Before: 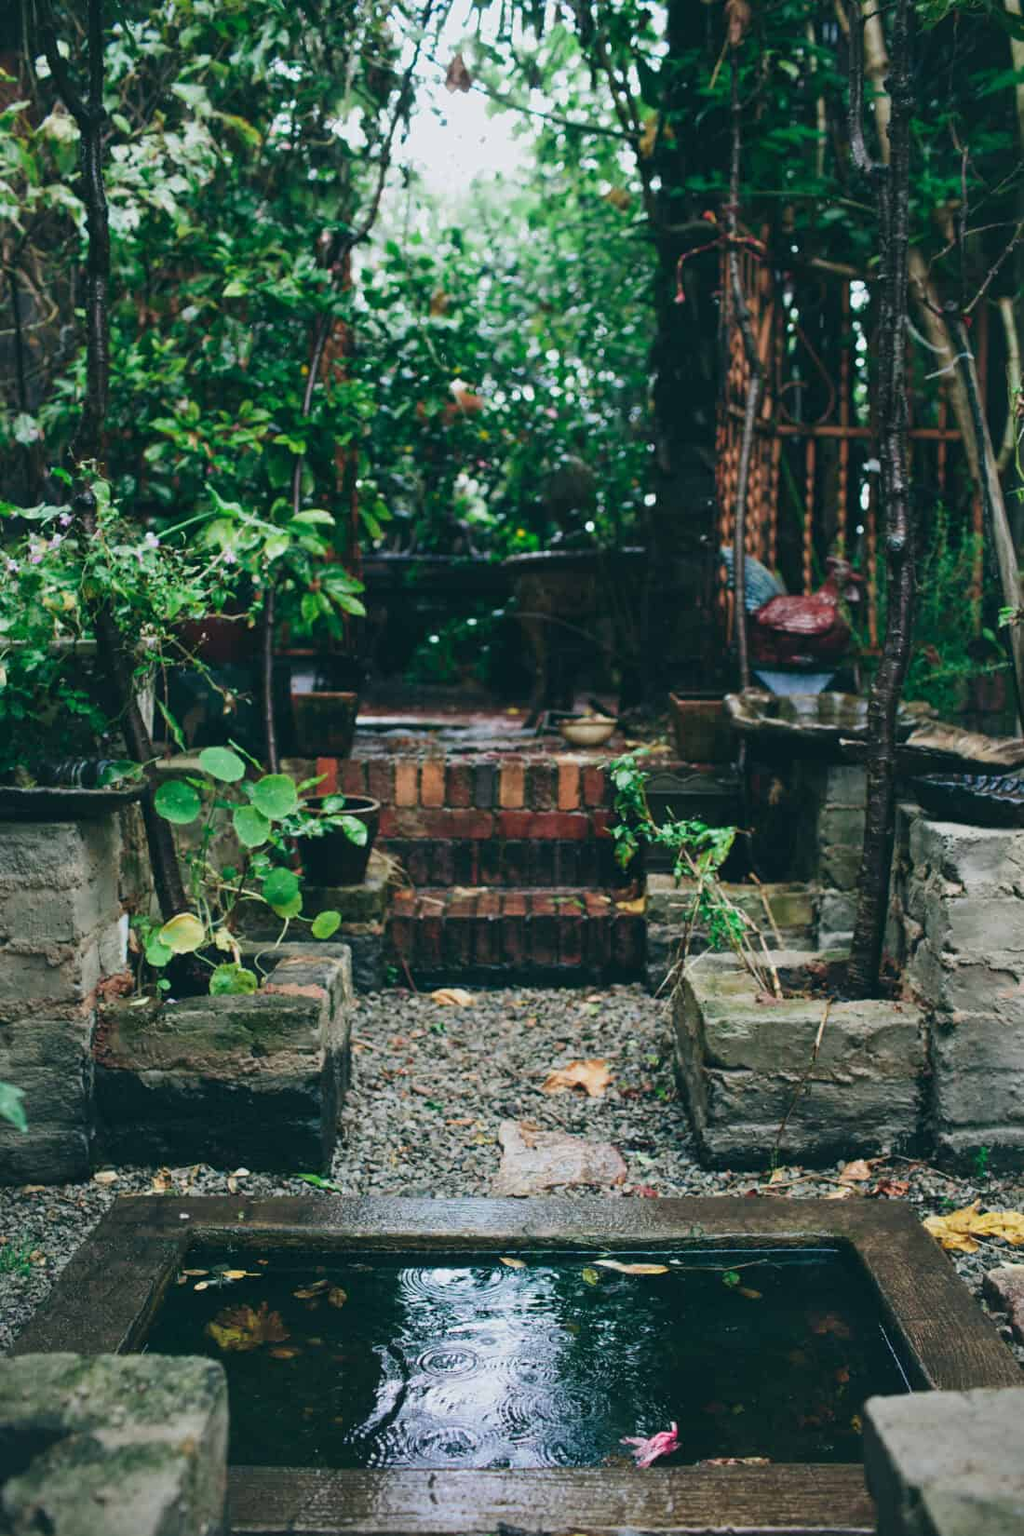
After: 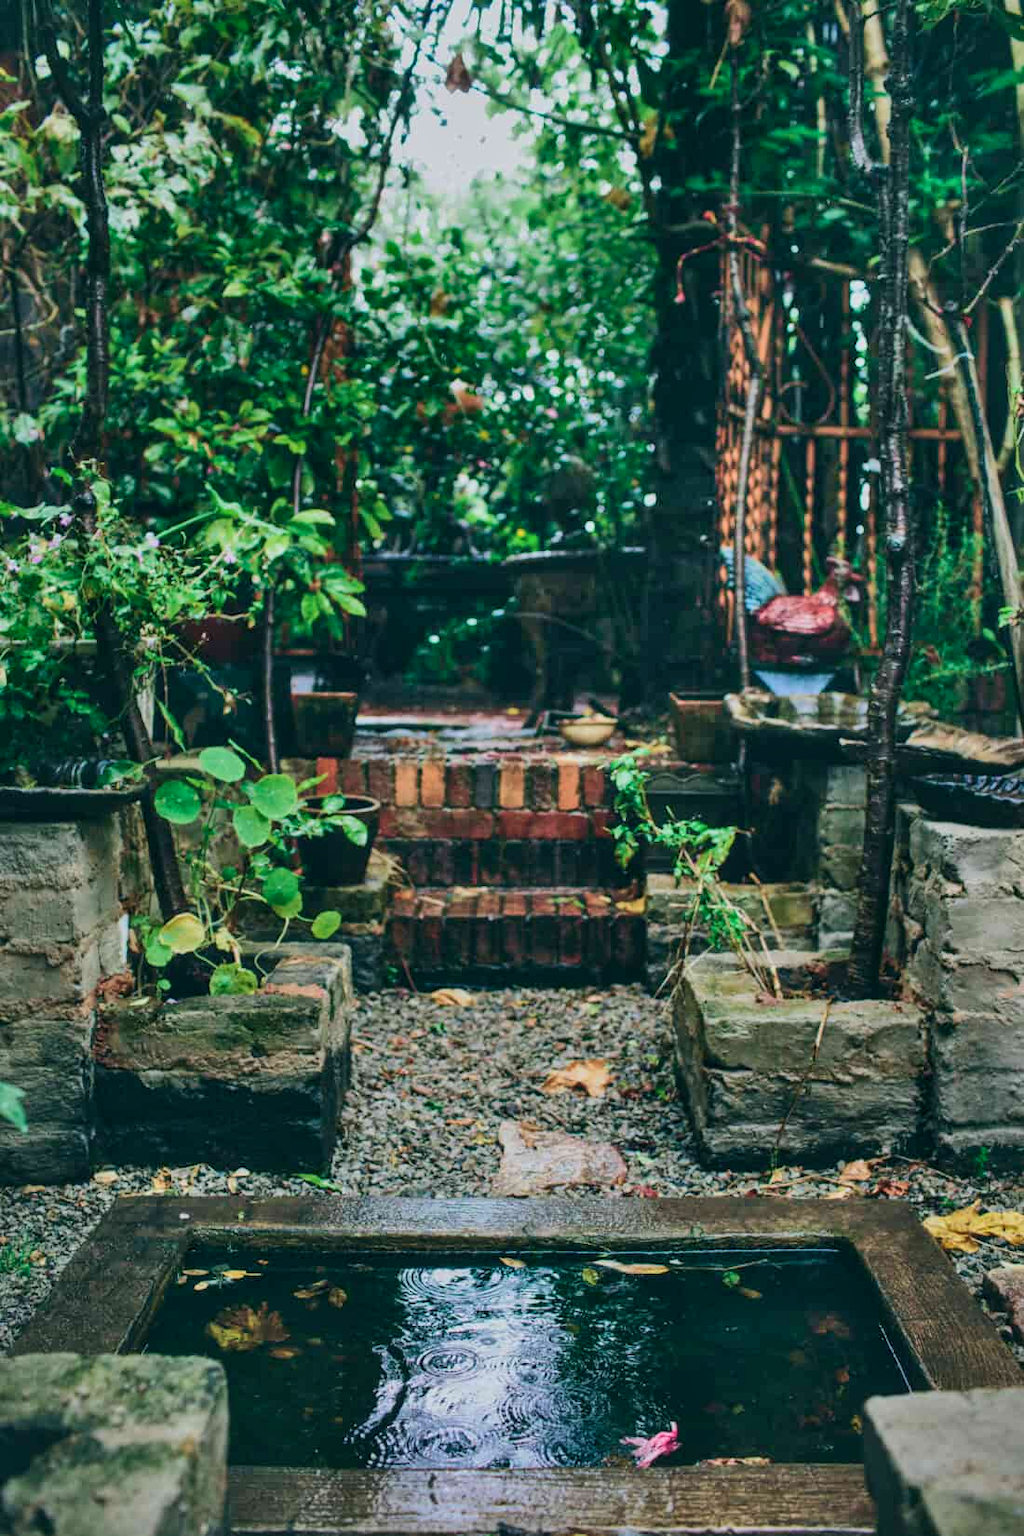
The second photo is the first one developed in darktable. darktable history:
contrast brightness saturation: contrast 0.082, saturation 0.022
velvia: on, module defaults
local contrast: on, module defaults
shadows and highlights: shadows 81.66, white point adjustment -9.13, highlights -61.44, soften with gaussian
